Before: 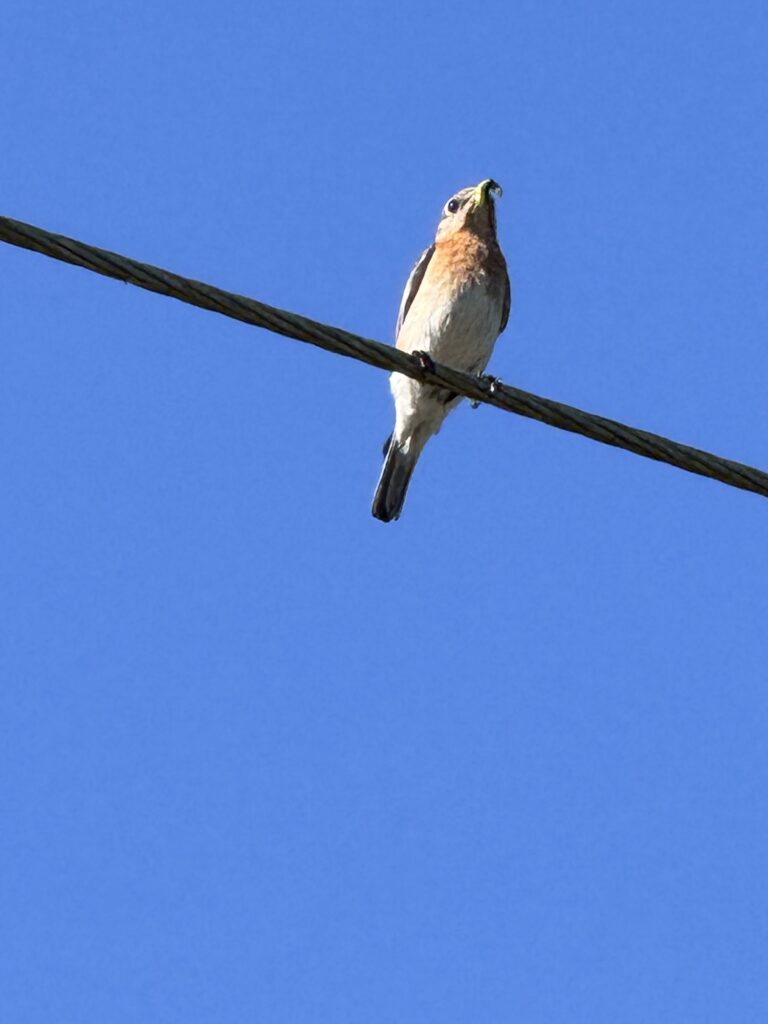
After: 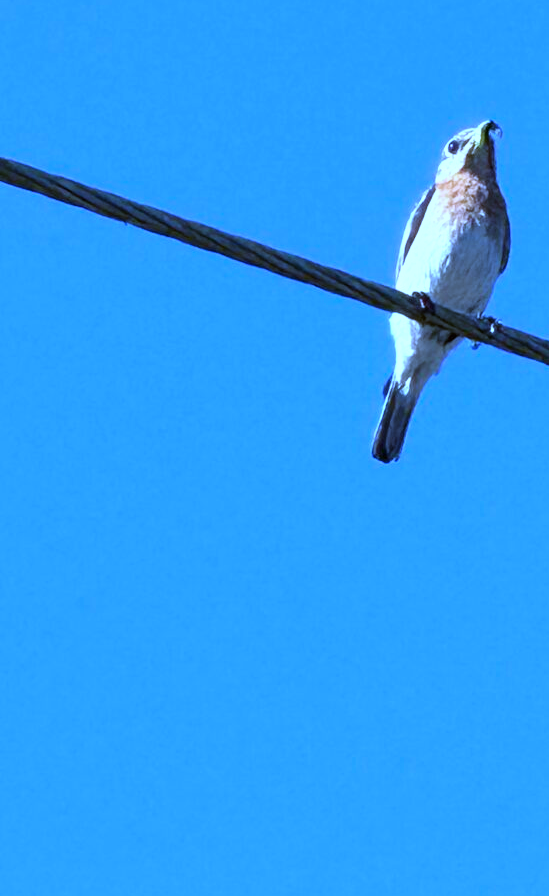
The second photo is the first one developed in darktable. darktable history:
crop: top 5.803%, right 27.864%, bottom 5.804%
white balance: red 0.766, blue 1.537
exposure: black level correction 0, exposure 0.5 EV, compensate highlight preservation false
